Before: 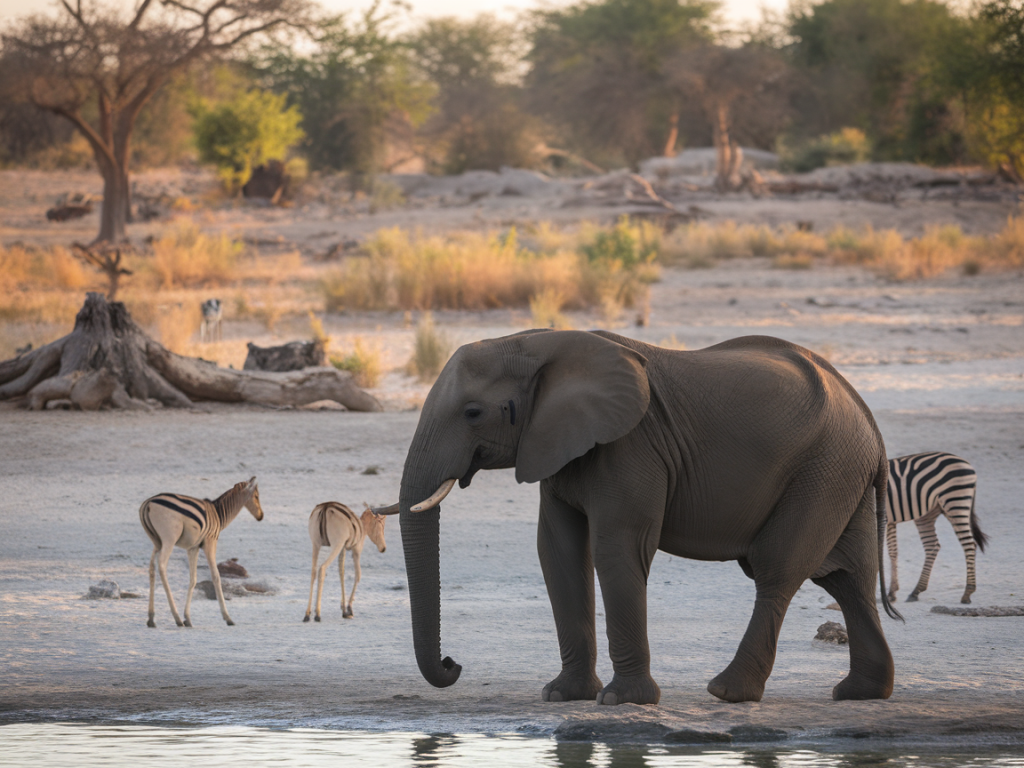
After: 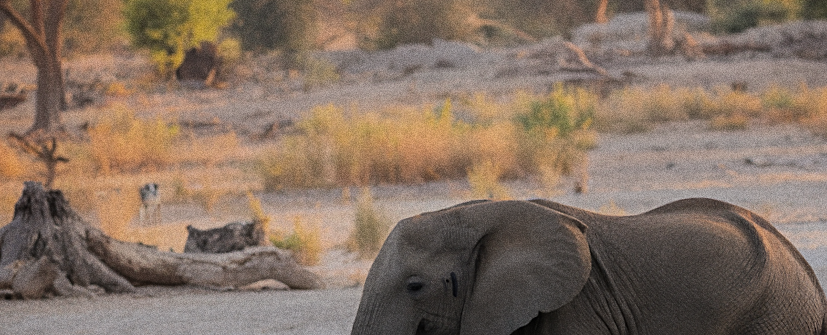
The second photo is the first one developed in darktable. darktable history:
white balance: emerald 1
crop: left 7.036%, top 18.398%, right 14.379%, bottom 40.043%
rotate and perspective: rotation -2.29°, automatic cropping off
sharpen: on, module defaults
color balance rgb: contrast -10%
filmic rgb: black relative exposure -7.65 EV, white relative exposure 4.56 EV, hardness 3.61, color science v6 (2022)
grain: coarseness 0.09 ISO, strength 40%
